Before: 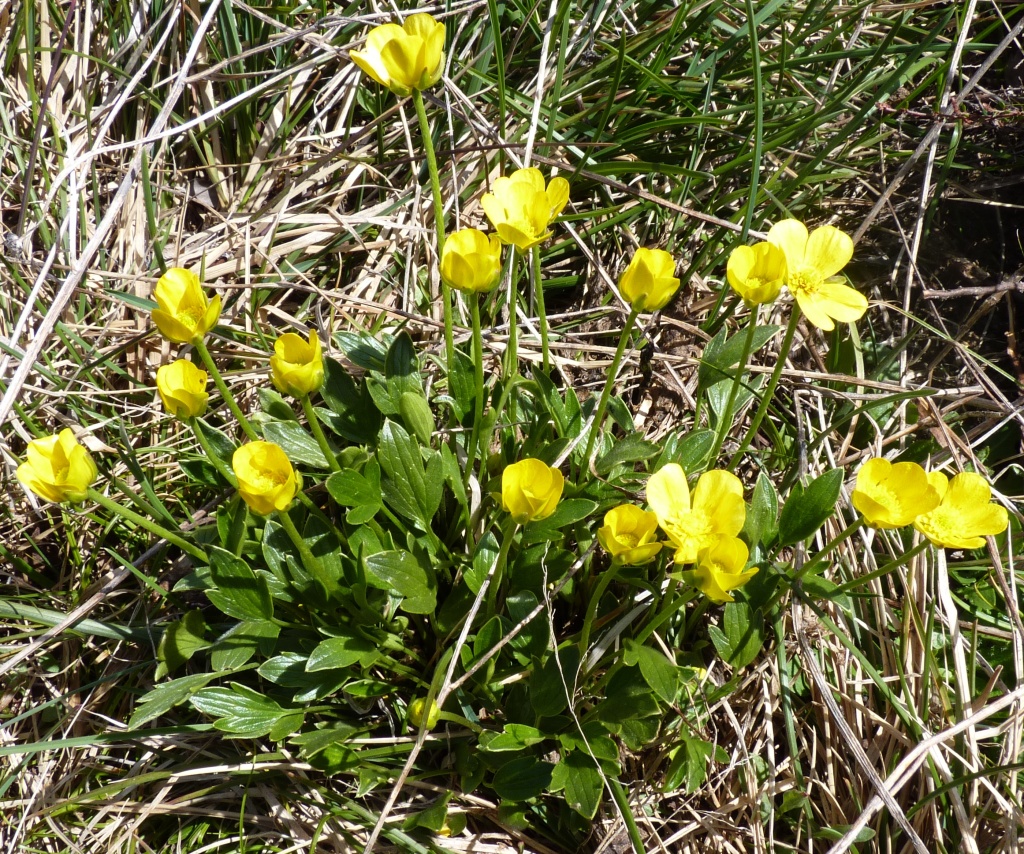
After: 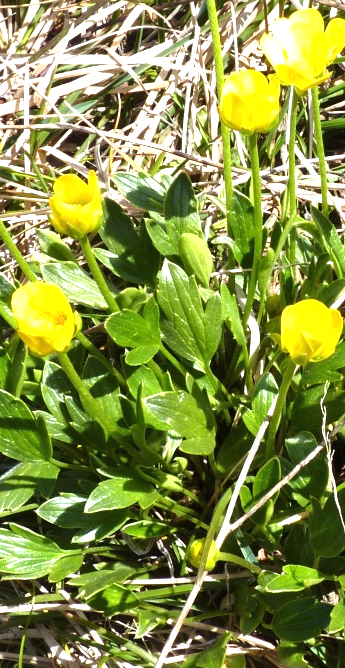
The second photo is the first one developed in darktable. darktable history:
exposure: black level correction 0, exposure 1.122 EV, compensate highlight preservation false
crop and rotate: left 21.679%, top 18.684%, right 44.611%, bottom 3.004%
